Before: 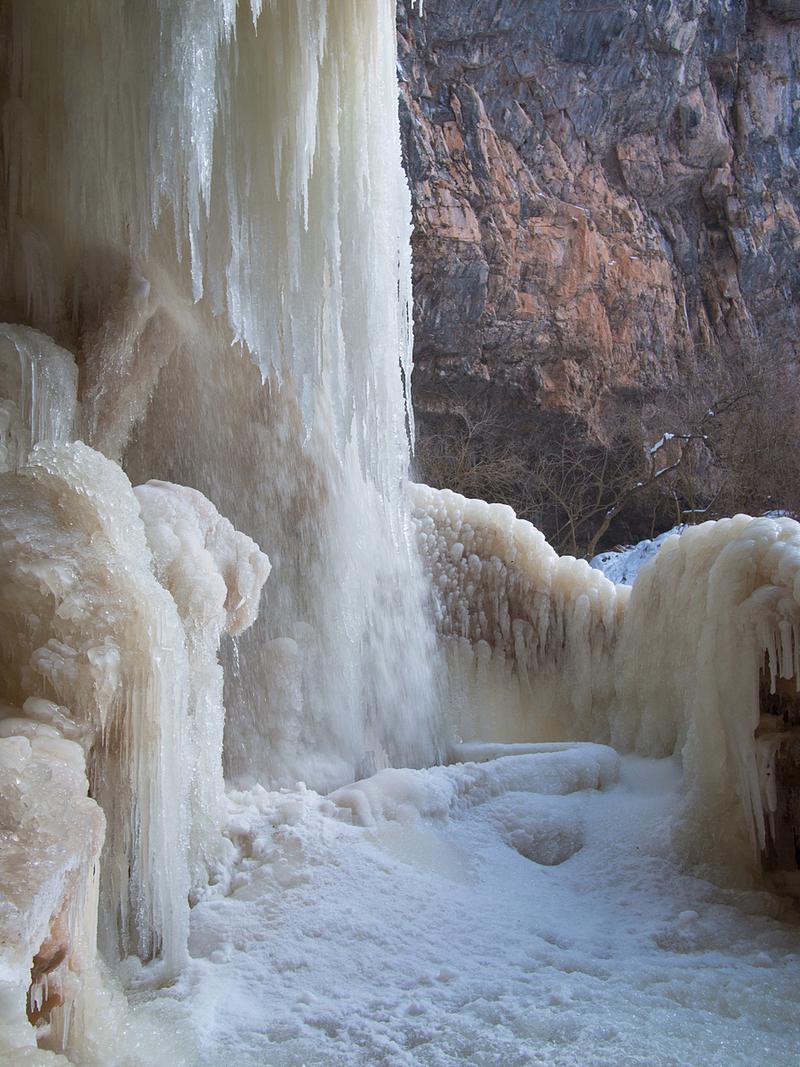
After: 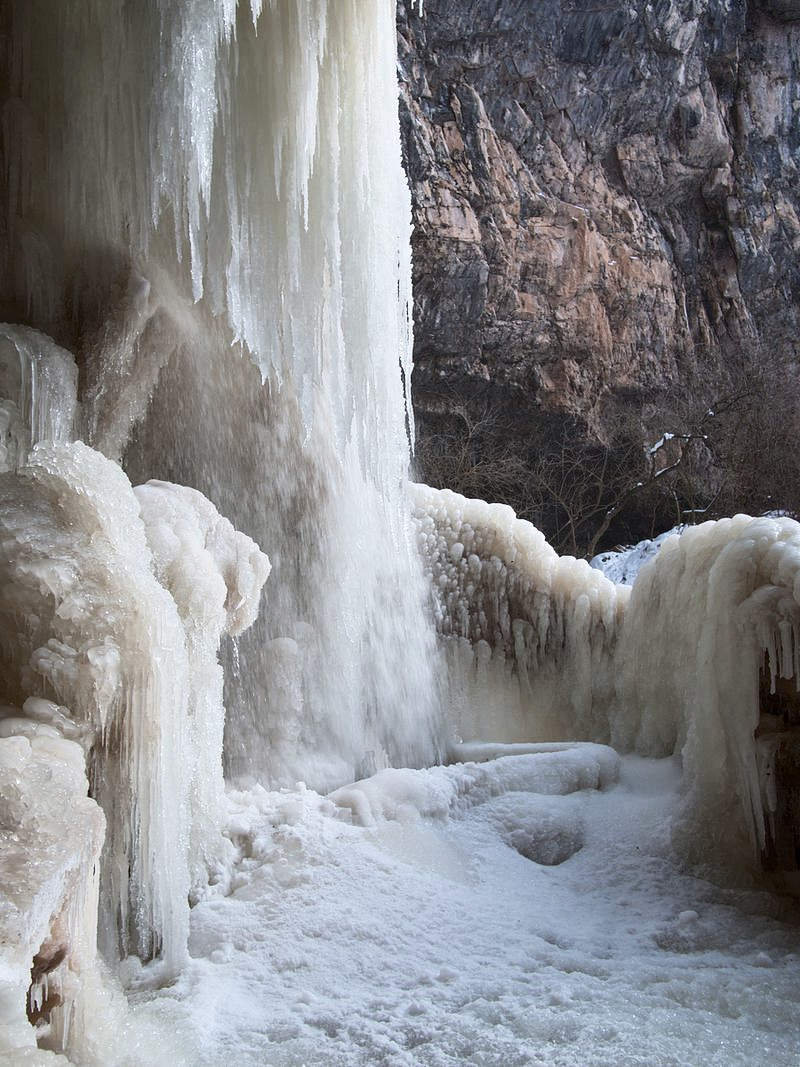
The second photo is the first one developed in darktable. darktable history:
tone equalizer: on, module defaults
contrast brightness saturation: contrast 0.25, saturation -0.31
